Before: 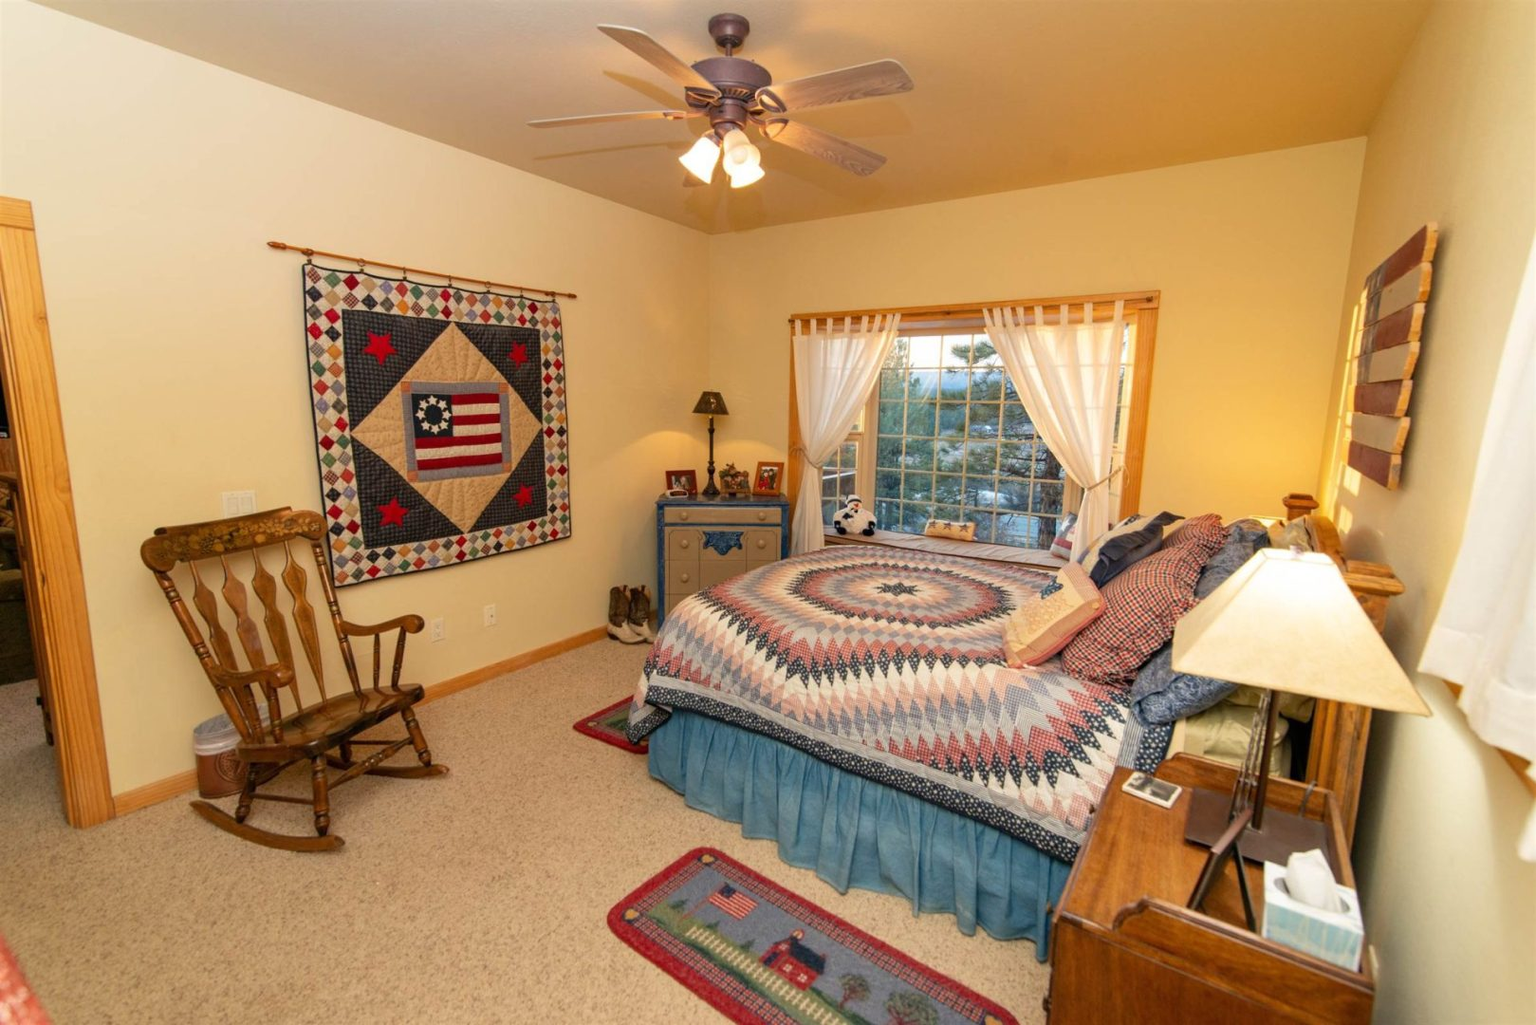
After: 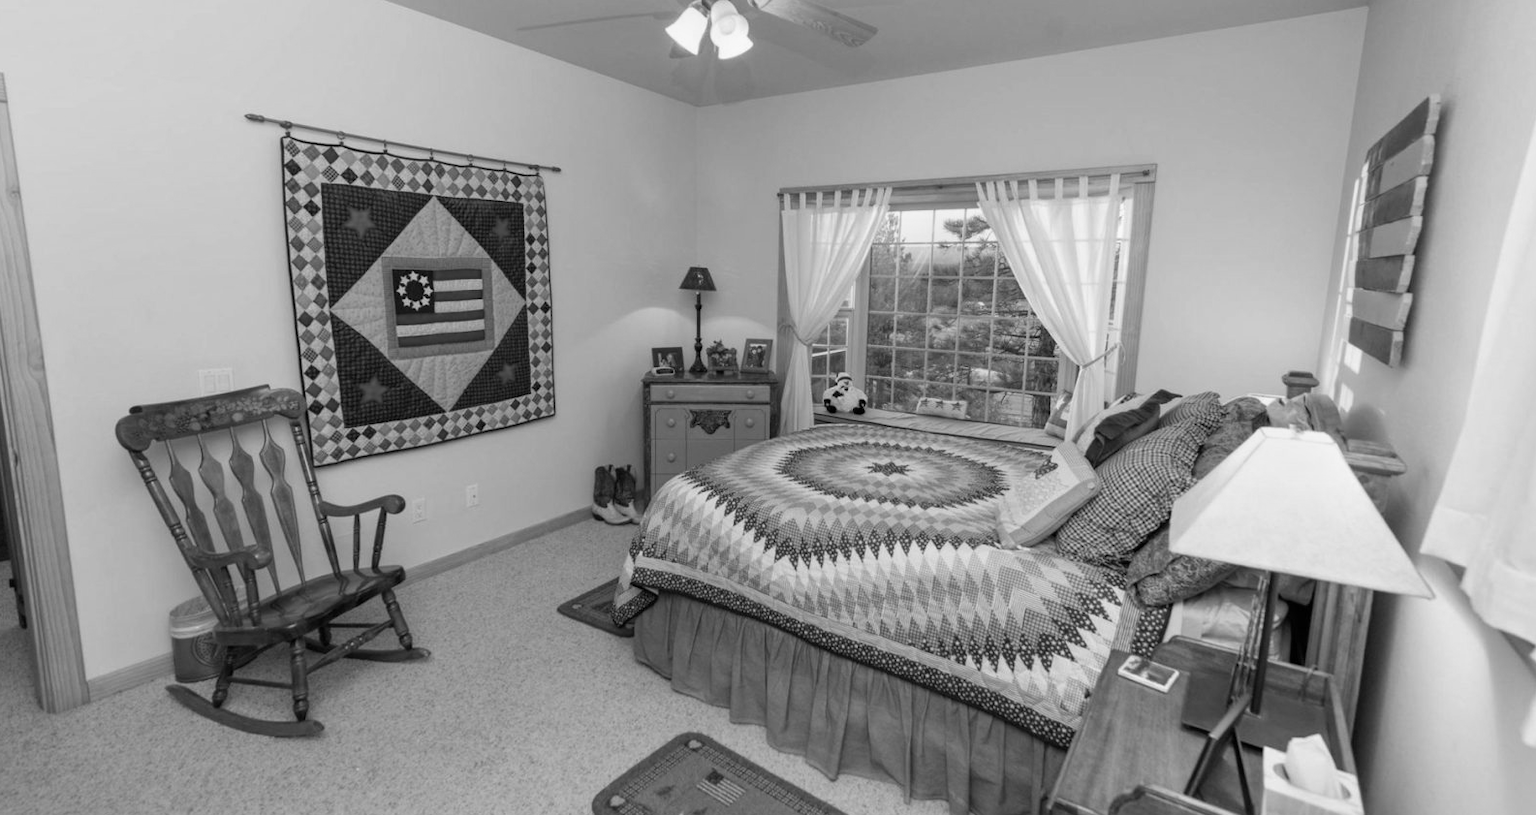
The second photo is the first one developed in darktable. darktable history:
monochrome: a 26.22, b 42.67, size 0.8
crop and rotate: left 1.814%, top 12.818%, right 0.25%, bottom 9.225%
